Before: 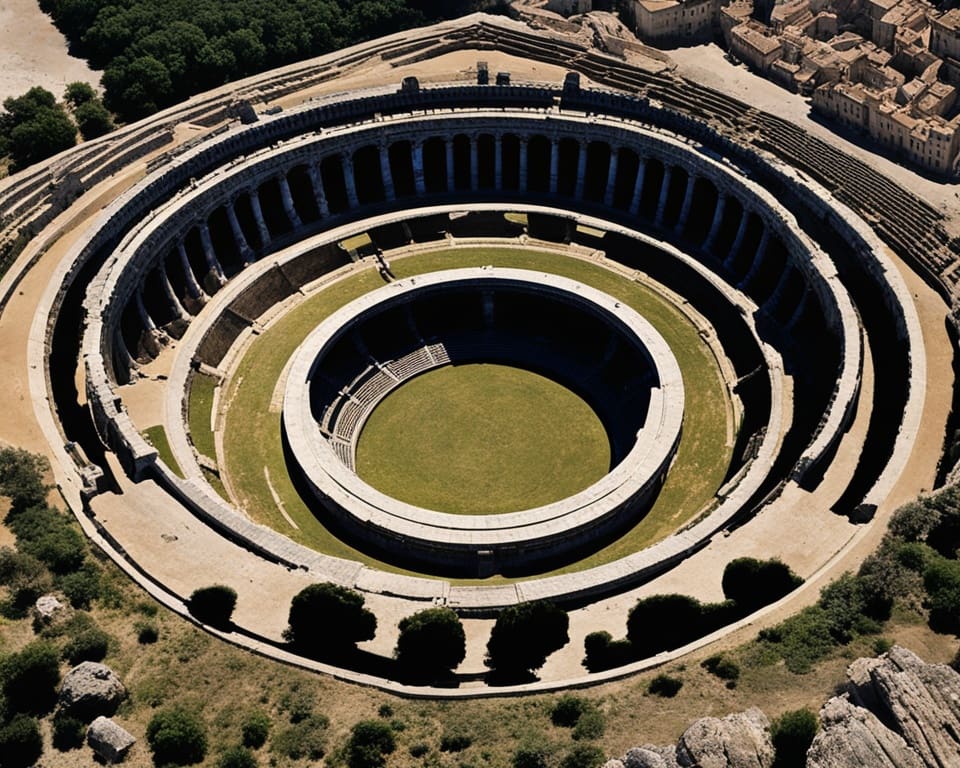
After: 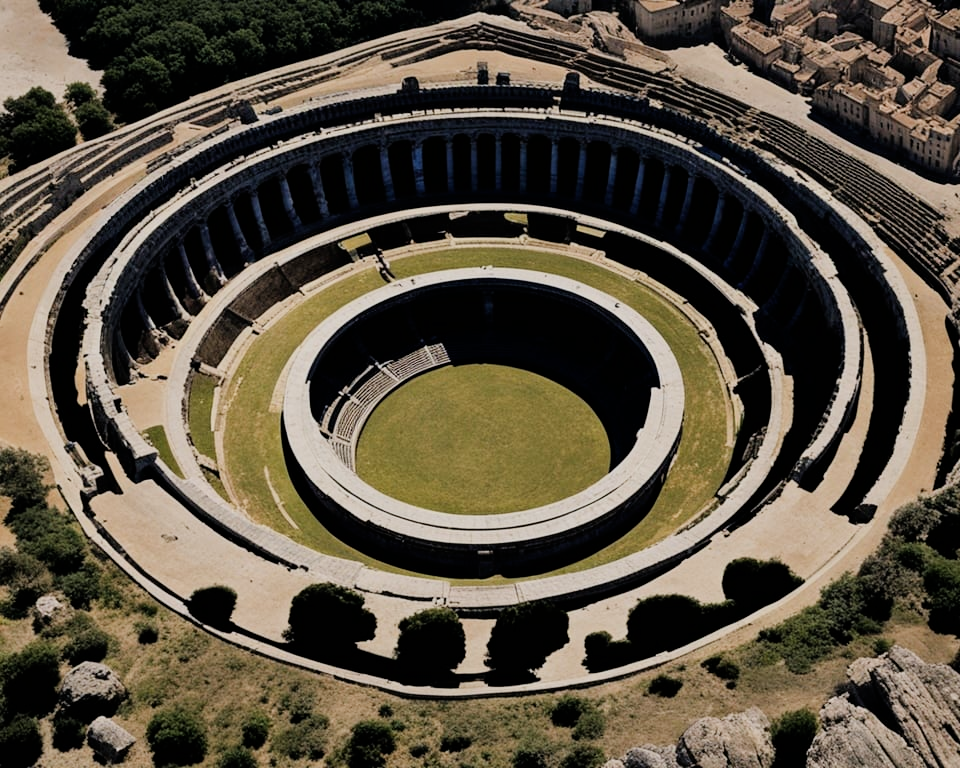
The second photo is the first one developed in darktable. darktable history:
filmic rgb: black relative exposure -7.97 EV, white relative exposure 4.06 EV, threshold 3.02 EV, hardness 4.21, enable highlight reconstruction true
tone equalizer: on, module defaults
